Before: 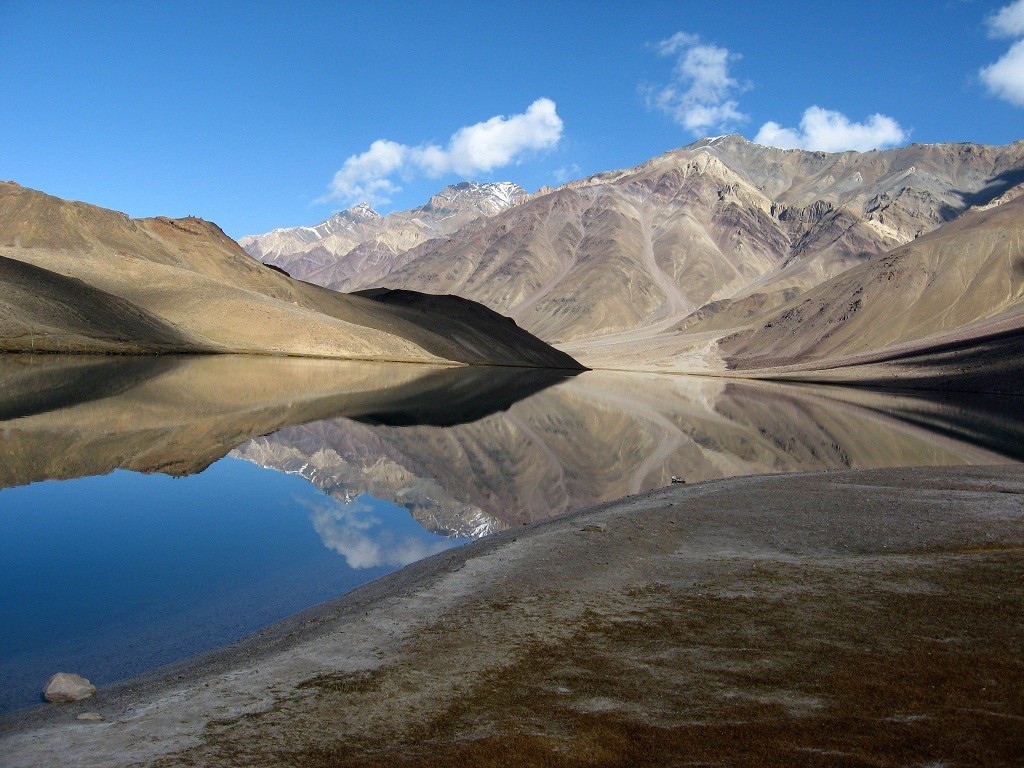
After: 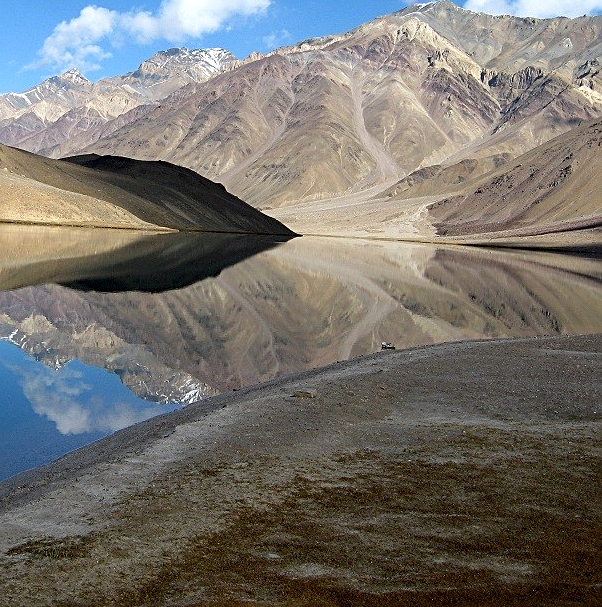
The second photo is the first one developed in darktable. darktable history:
crop and rotate: left 28.327%, top 17.574%, right 12.8%, bottom 3.305%
exposure: black level correction 0.002, exposure 0.145 EV, compensate exposure bias true, compensate highlight preservation false
sharpen: on, module defaults
